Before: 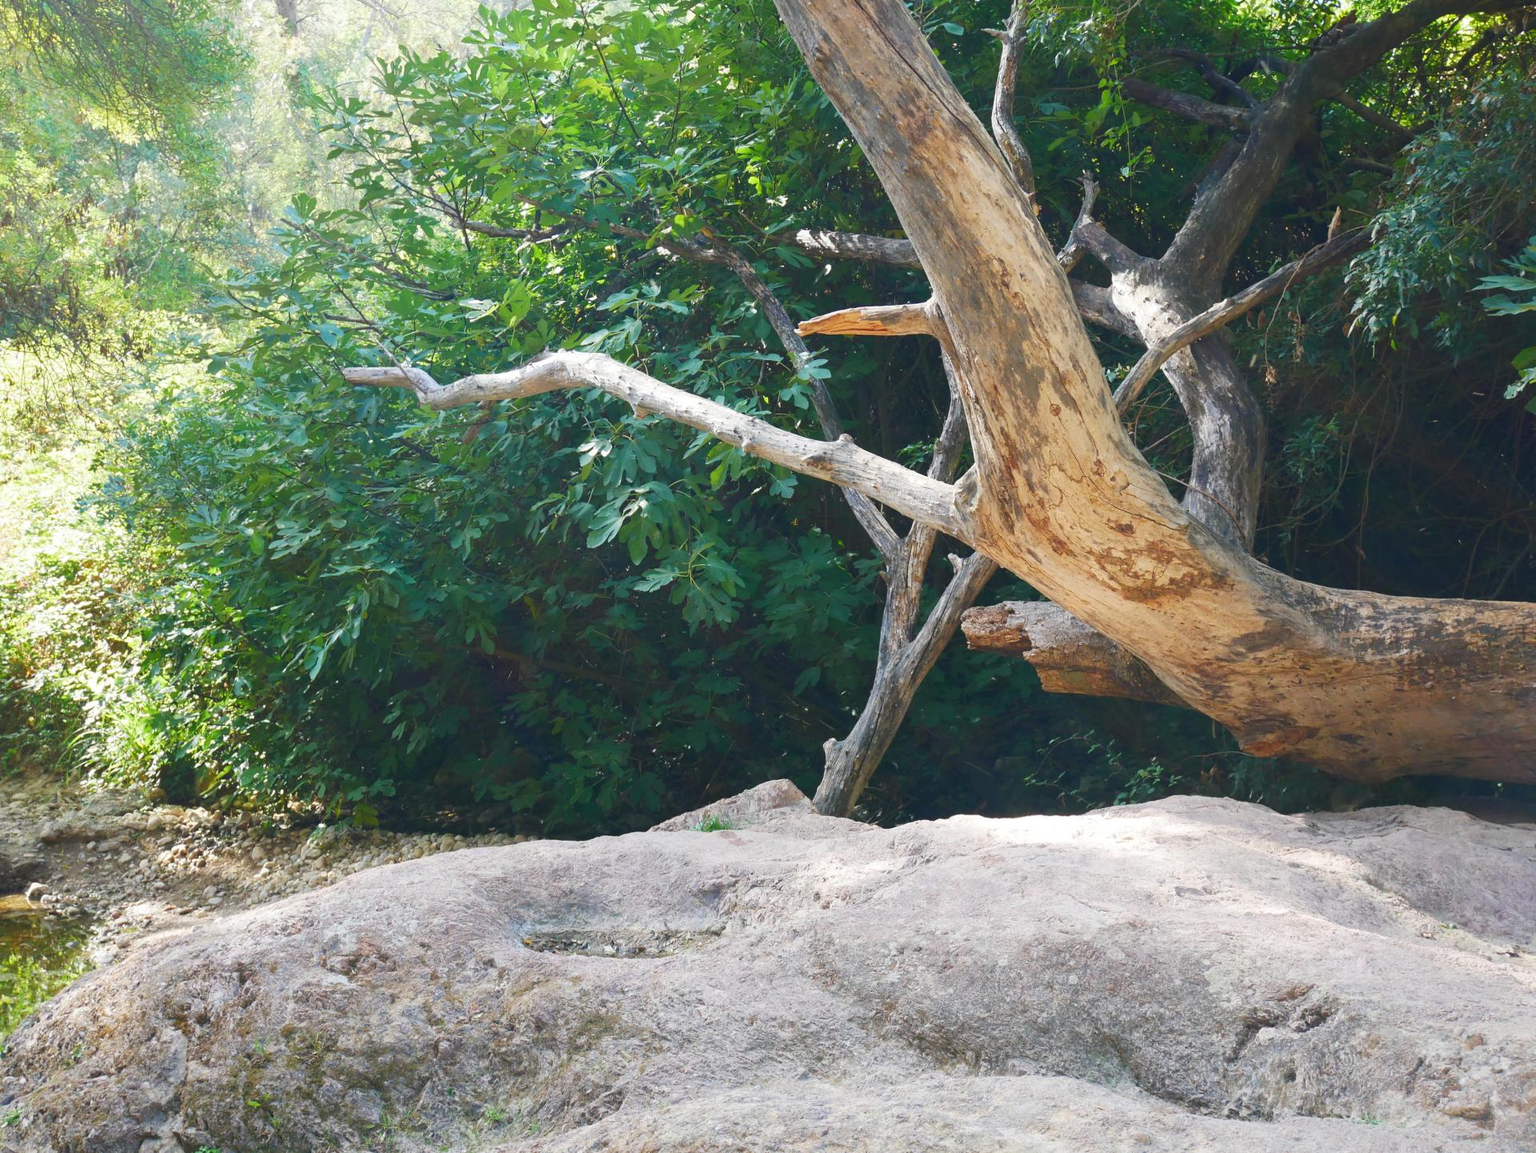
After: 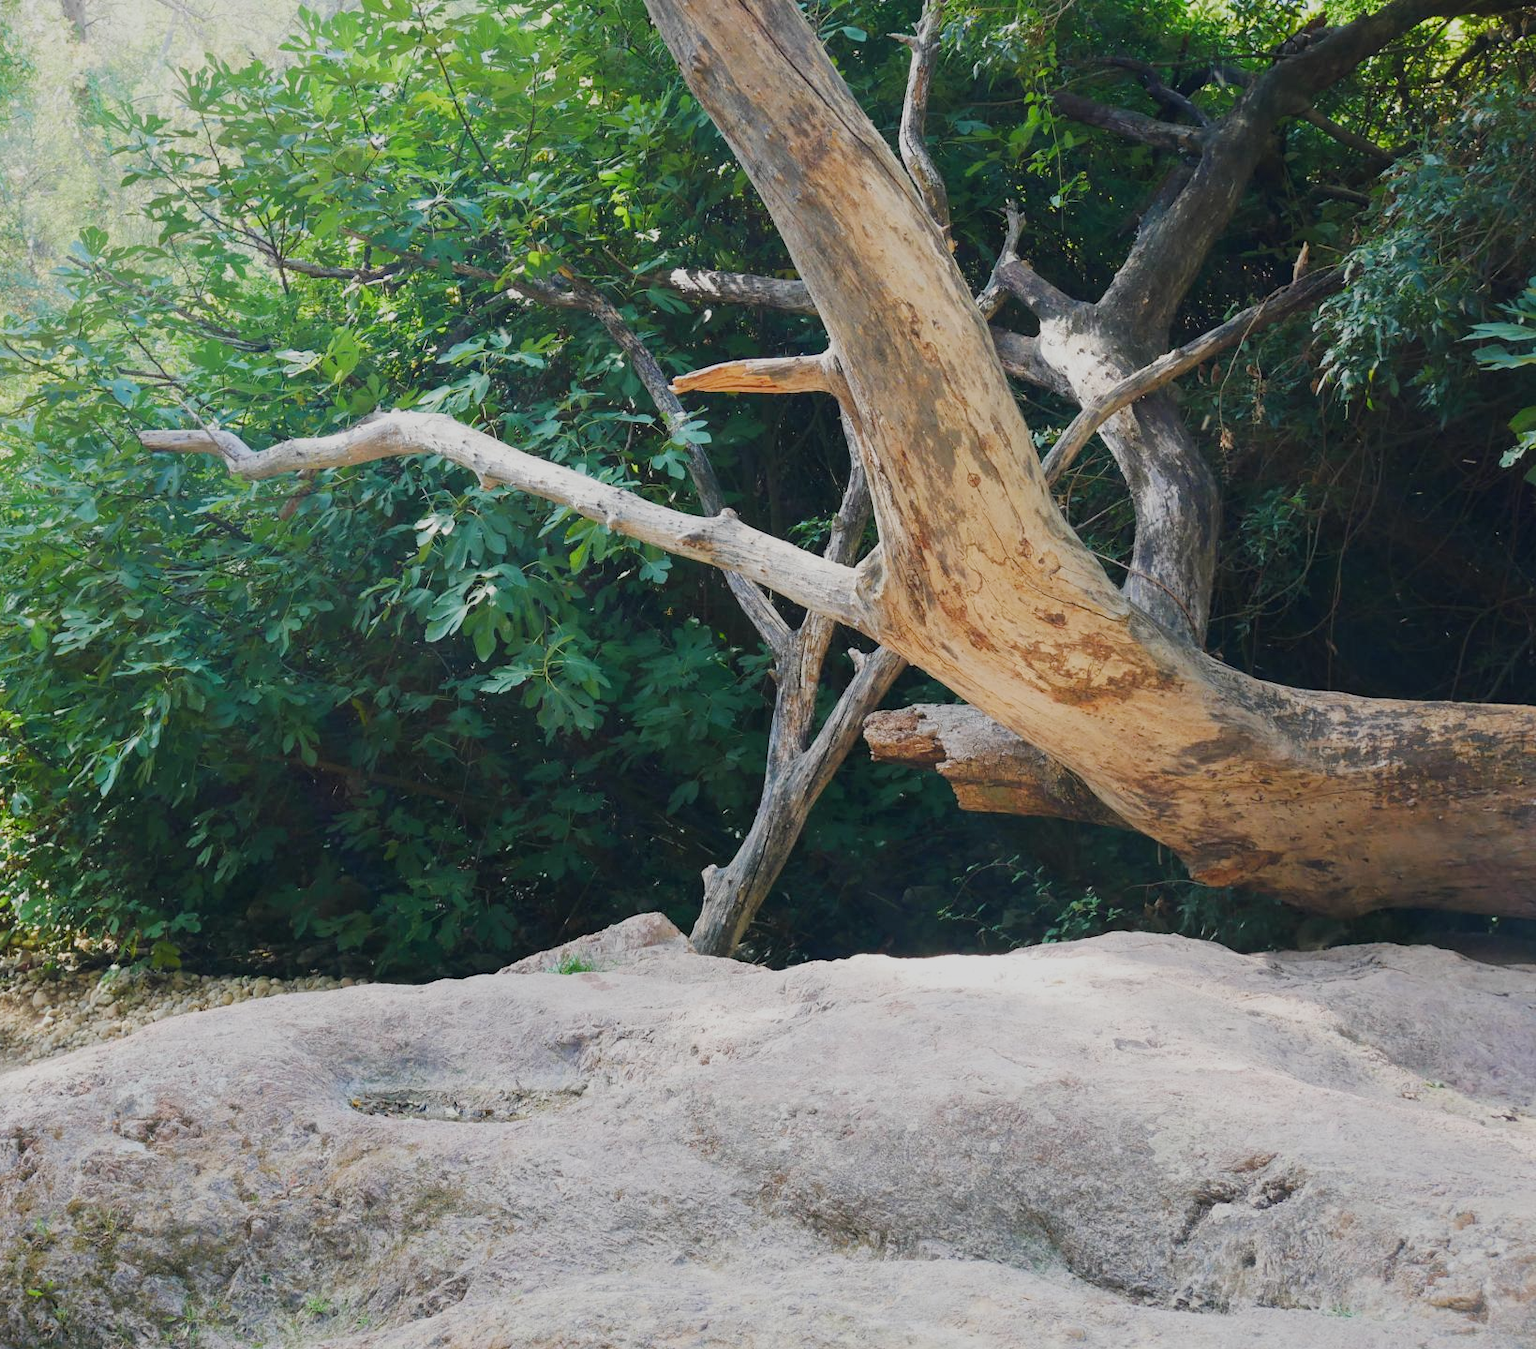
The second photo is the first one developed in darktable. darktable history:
crop and rotate: left 14.584%
filmic rgb: black relative exposure -7.65 EV, white relative exposure 4.56 EV, hardness 3.61
